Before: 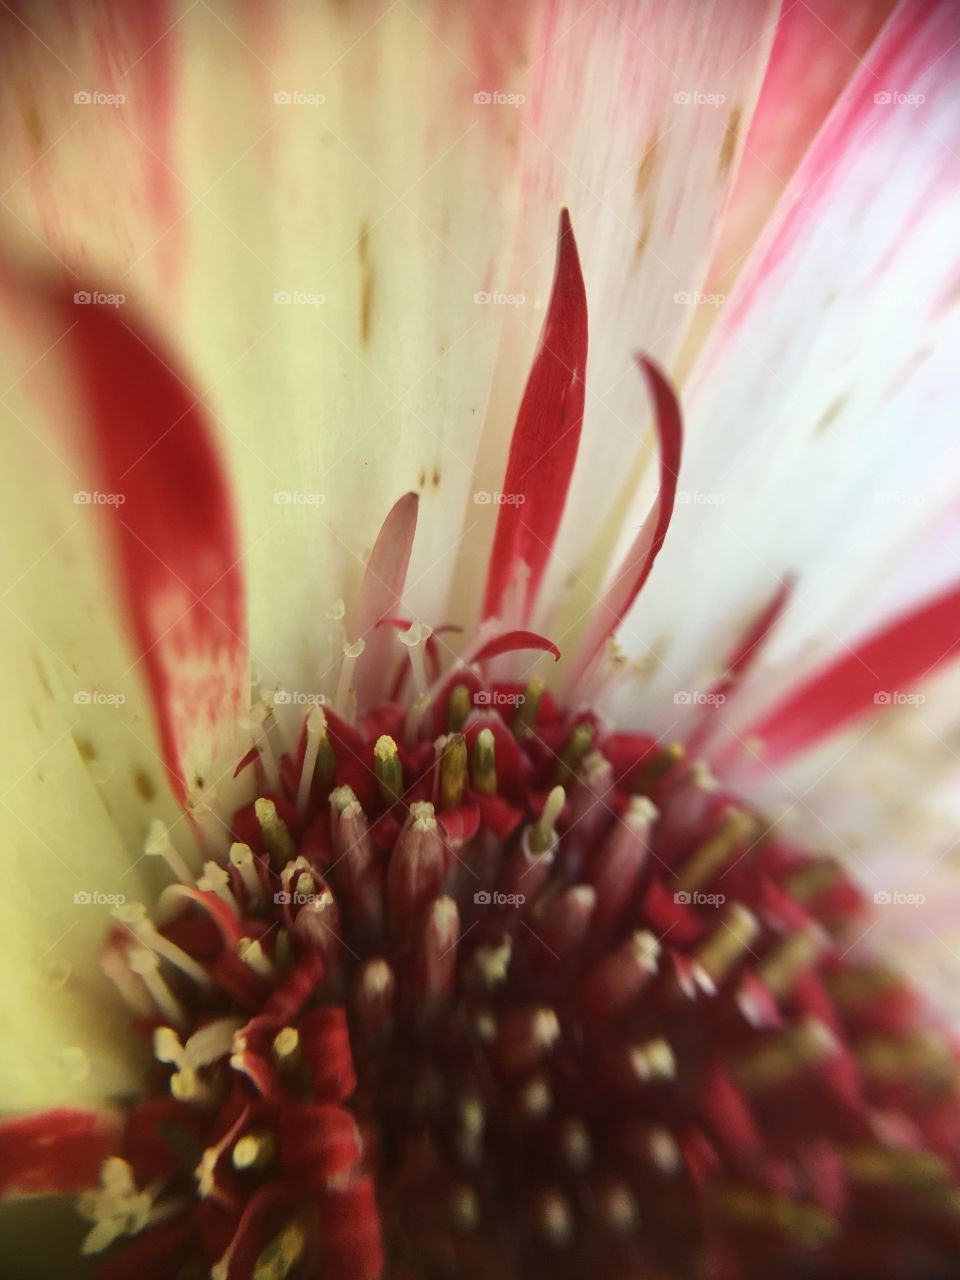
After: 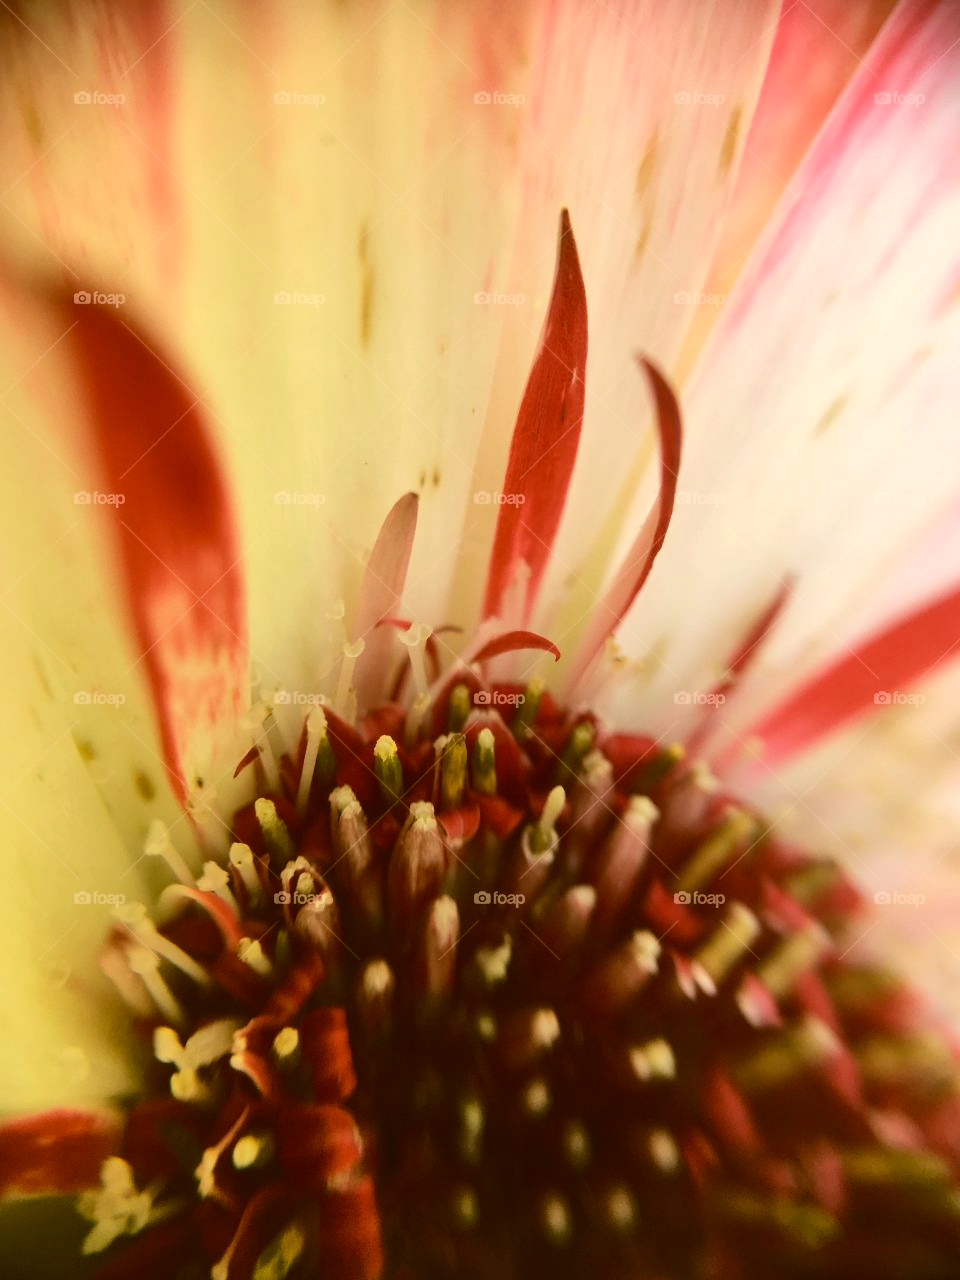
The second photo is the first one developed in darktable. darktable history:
tone curve: curves: ch0 [(0, 0) (0.003, 0.015) (0.011, 0.021) (0.025, 0.032) (0.044, 0.046) (0.069, 0.062) (0.1, 0.08) (0.136, 0.117) (0.177, 0.165) (0.224, 0.221) (0.277, 0.298) (0.335, 0.385) (0.399, 0.469) (0.468, 0.558) (0.543, 0.637) (0.623, 0.708) (0.709, 0.771) (0.801, 0.84) (0.898, 0.907) (1, 1)], color space Lab, independent channels, preserve colors none
color correction: highlights a* 8.28, highlights b* 15.01, shadows a* -0.47, shadows b* 26.55
